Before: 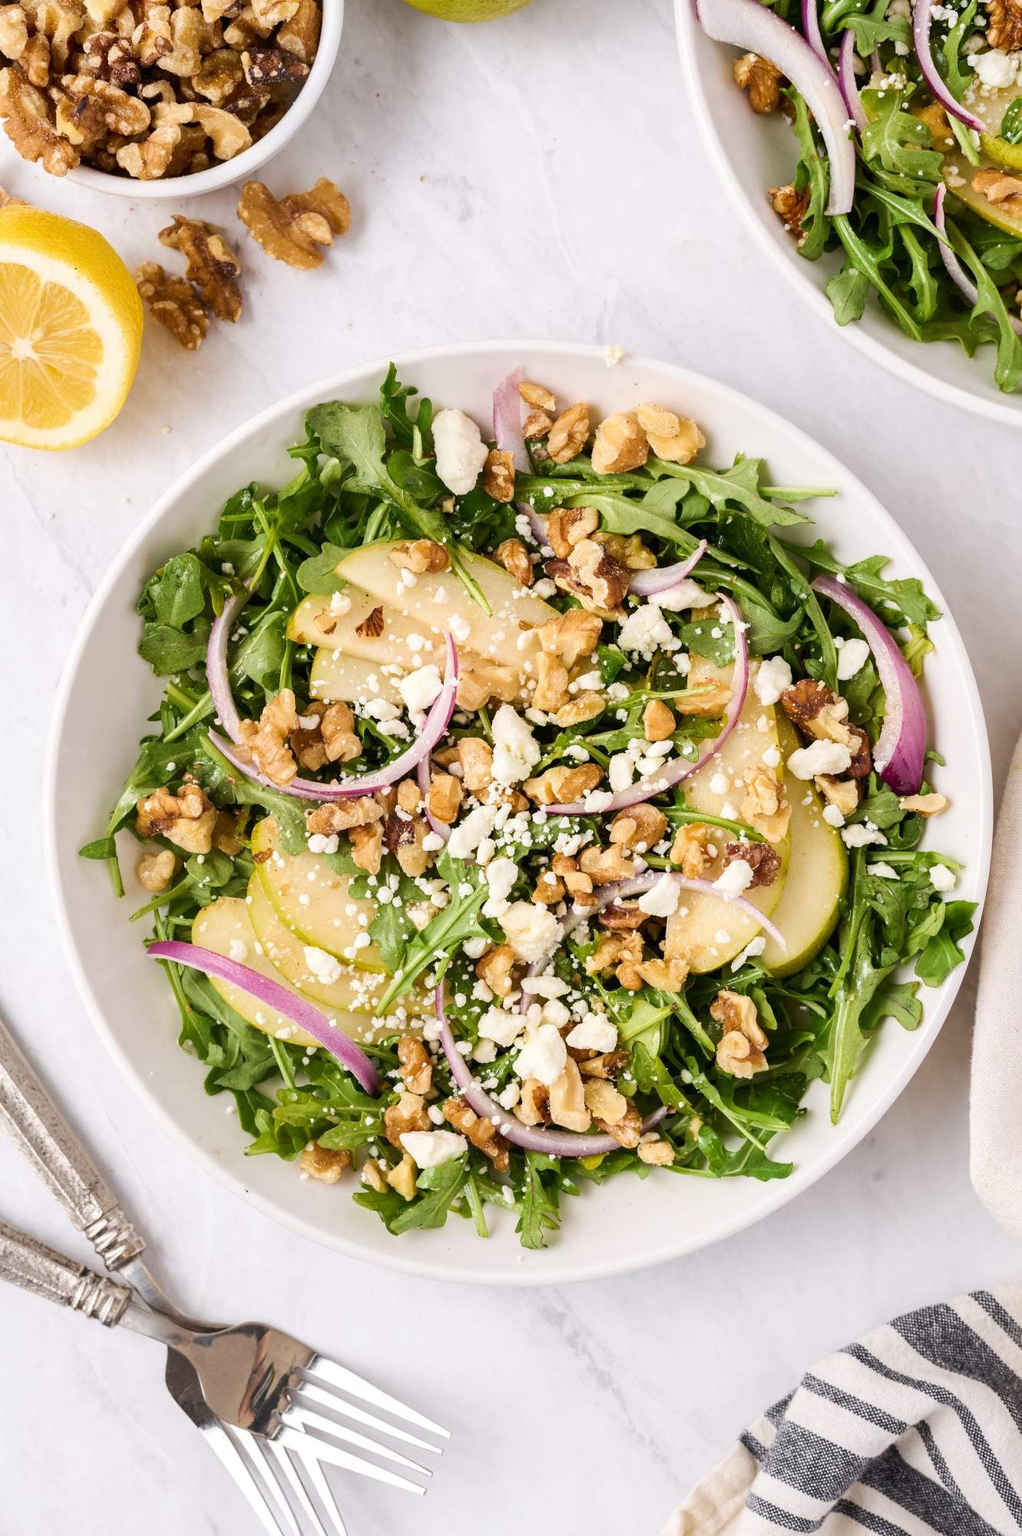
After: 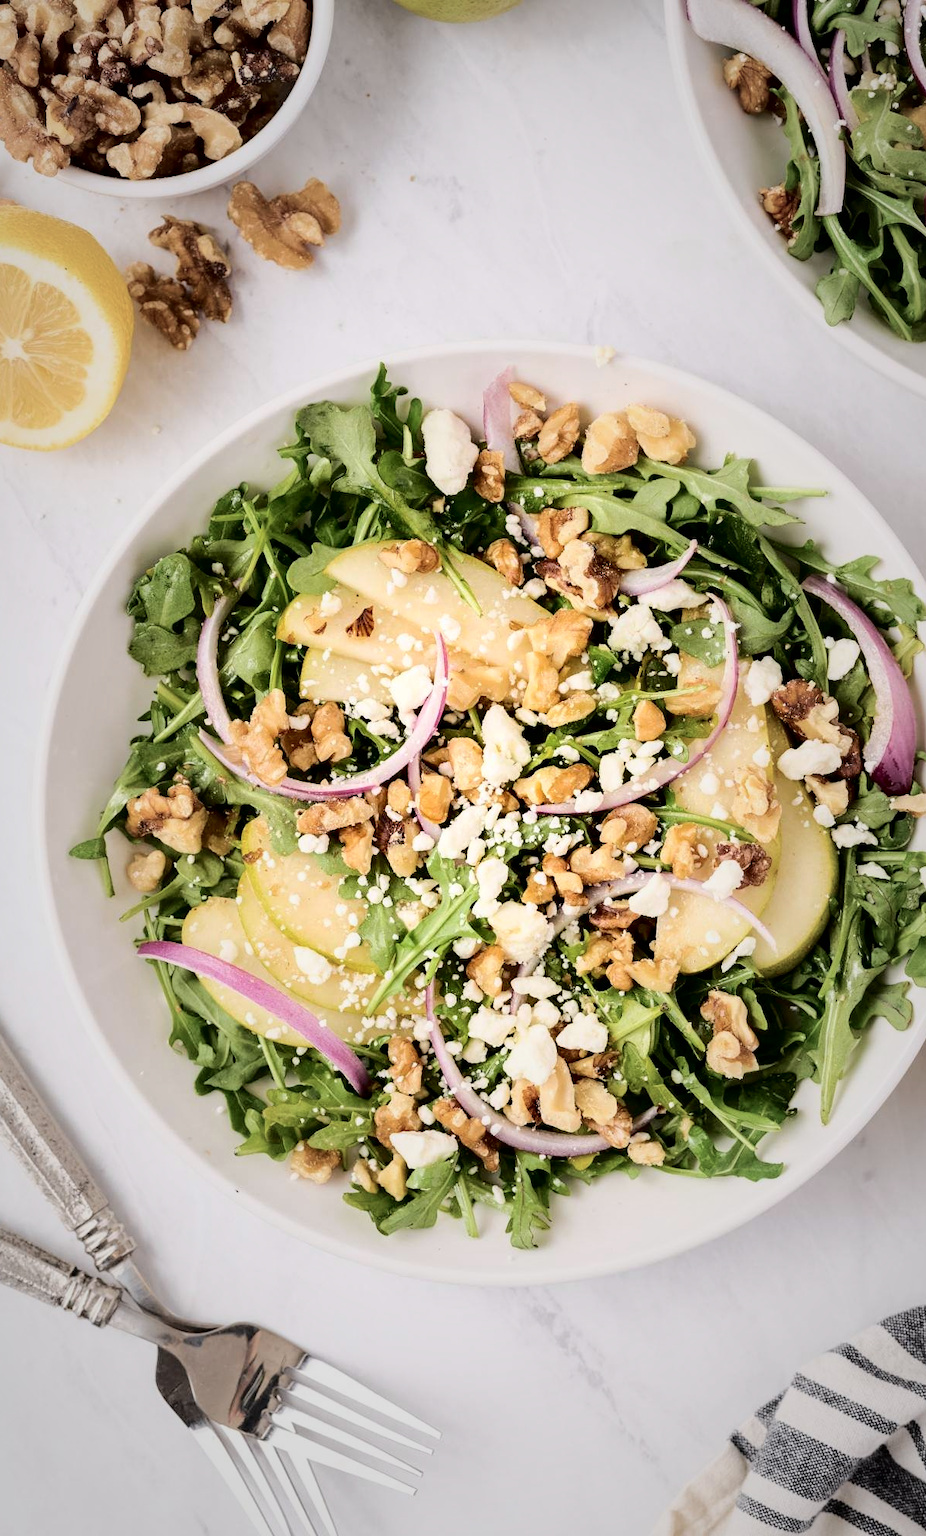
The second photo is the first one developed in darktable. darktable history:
crop and rotate: left 1.021%, right 8.257%
vignetting: fall-off start 16.59%, fall-off radius 99.76%, brightness -0.399, saturation -0.295, width/height ratio 0.721
tone curve: curves: ch0 [(0, 0) (0.003, 0) (0.011, 0.001) (0.025, 0.003) (0.044, 0.005) (0.069, 0.012) (0.1, 0.023) (0.136, 0.039) (0.177, 0.088) (0.224, 0.15) (0.277, 0.24) (0.335, 0.337) (0.399, 0.437) (0.468, 0.535) (0.543, 0.629) (0.623, 0.71) (0.709, 0.782) (0.801, 0.856) (0.898, 0.94) (1, 1)], color space Lab, independent channels, preserve colors none
